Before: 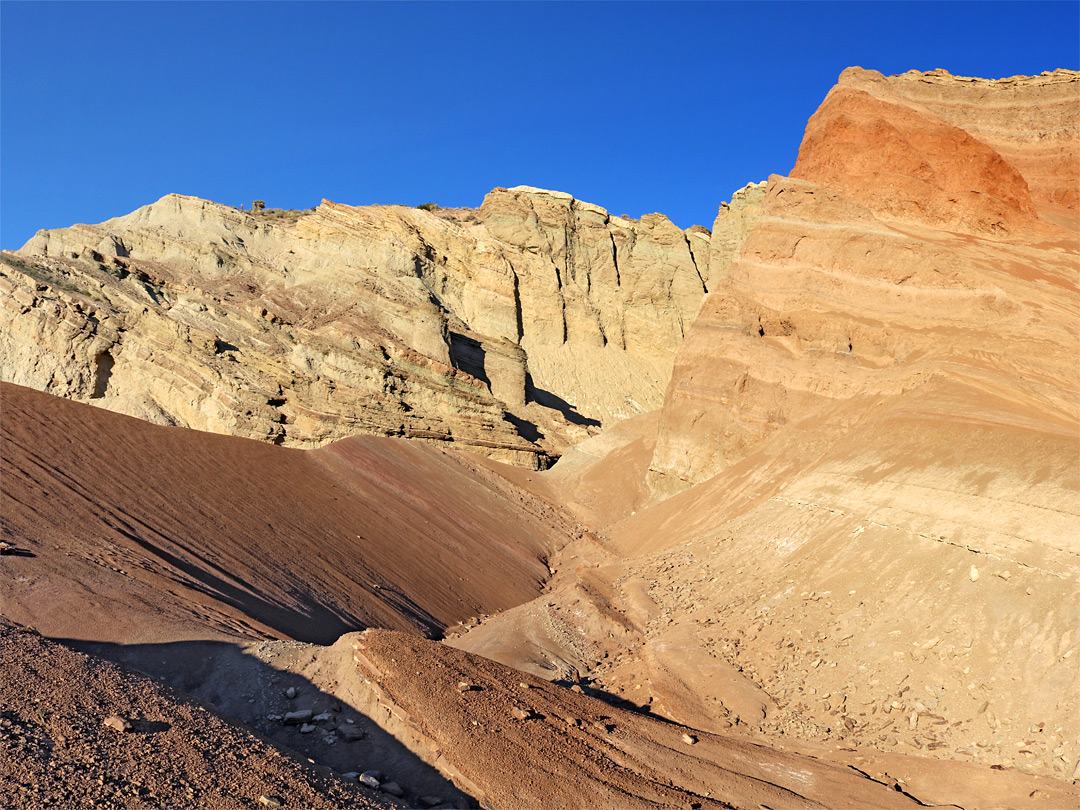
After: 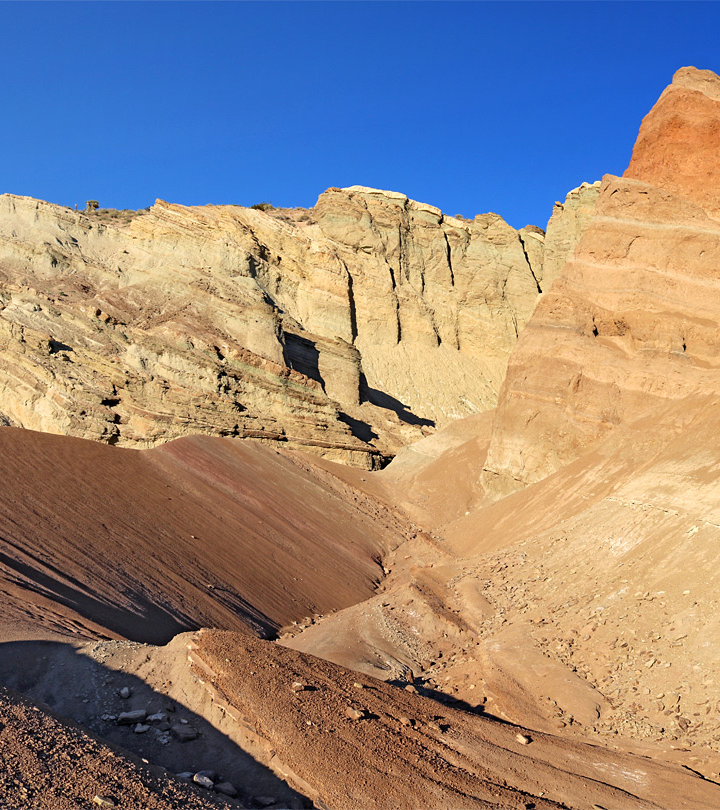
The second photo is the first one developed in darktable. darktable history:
crop: left 15.427%, right 17.862%
